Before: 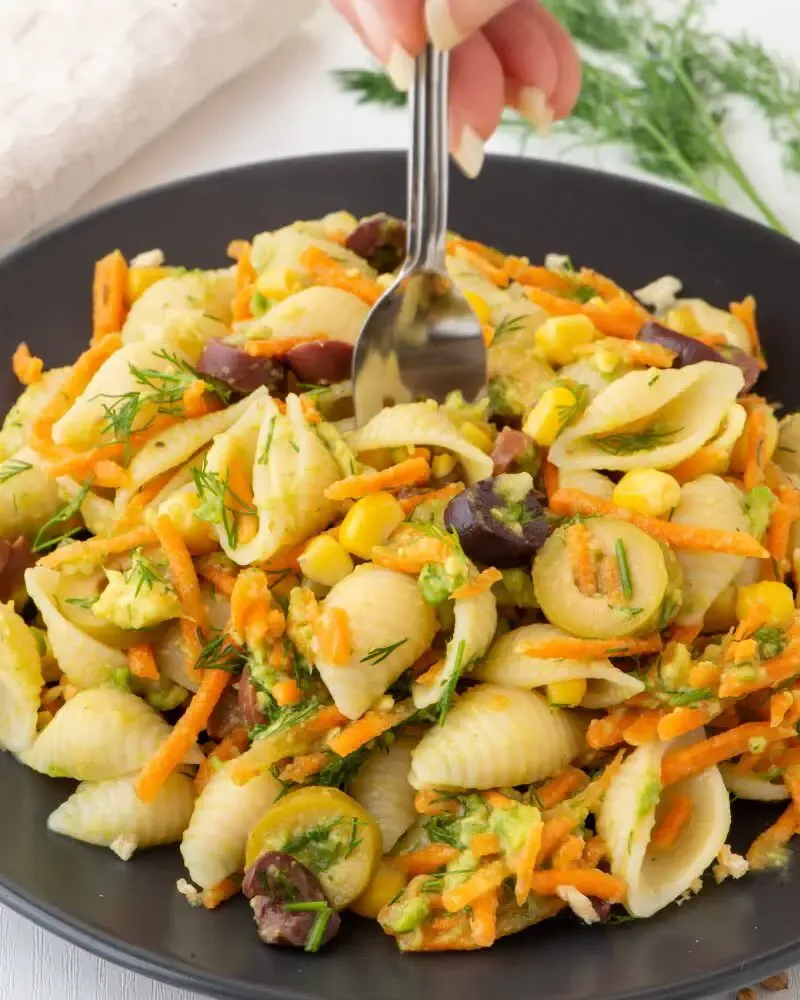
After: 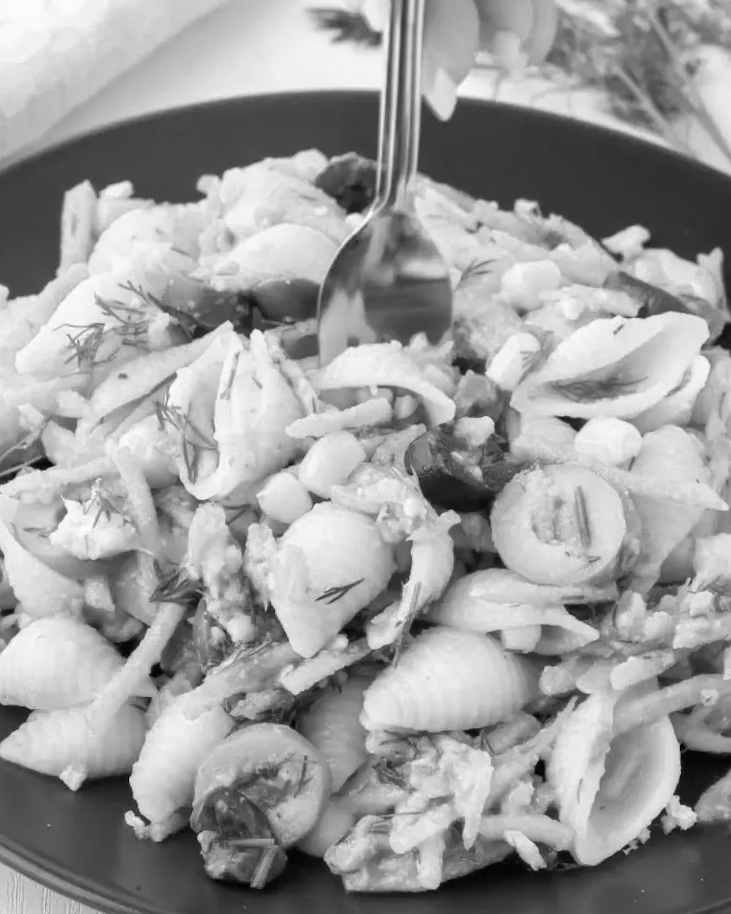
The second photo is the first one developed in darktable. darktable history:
color calibration: output gray [0.714, 0.278, 0, 0], illuminant same as pipeline (D50), adaptation none (bypass)
crop and rotate: angle -1.96°, left 3.097%, top 4.154%, right 1.586%, bottom 0.529%
white balance: red 1.045, blue 0.932
